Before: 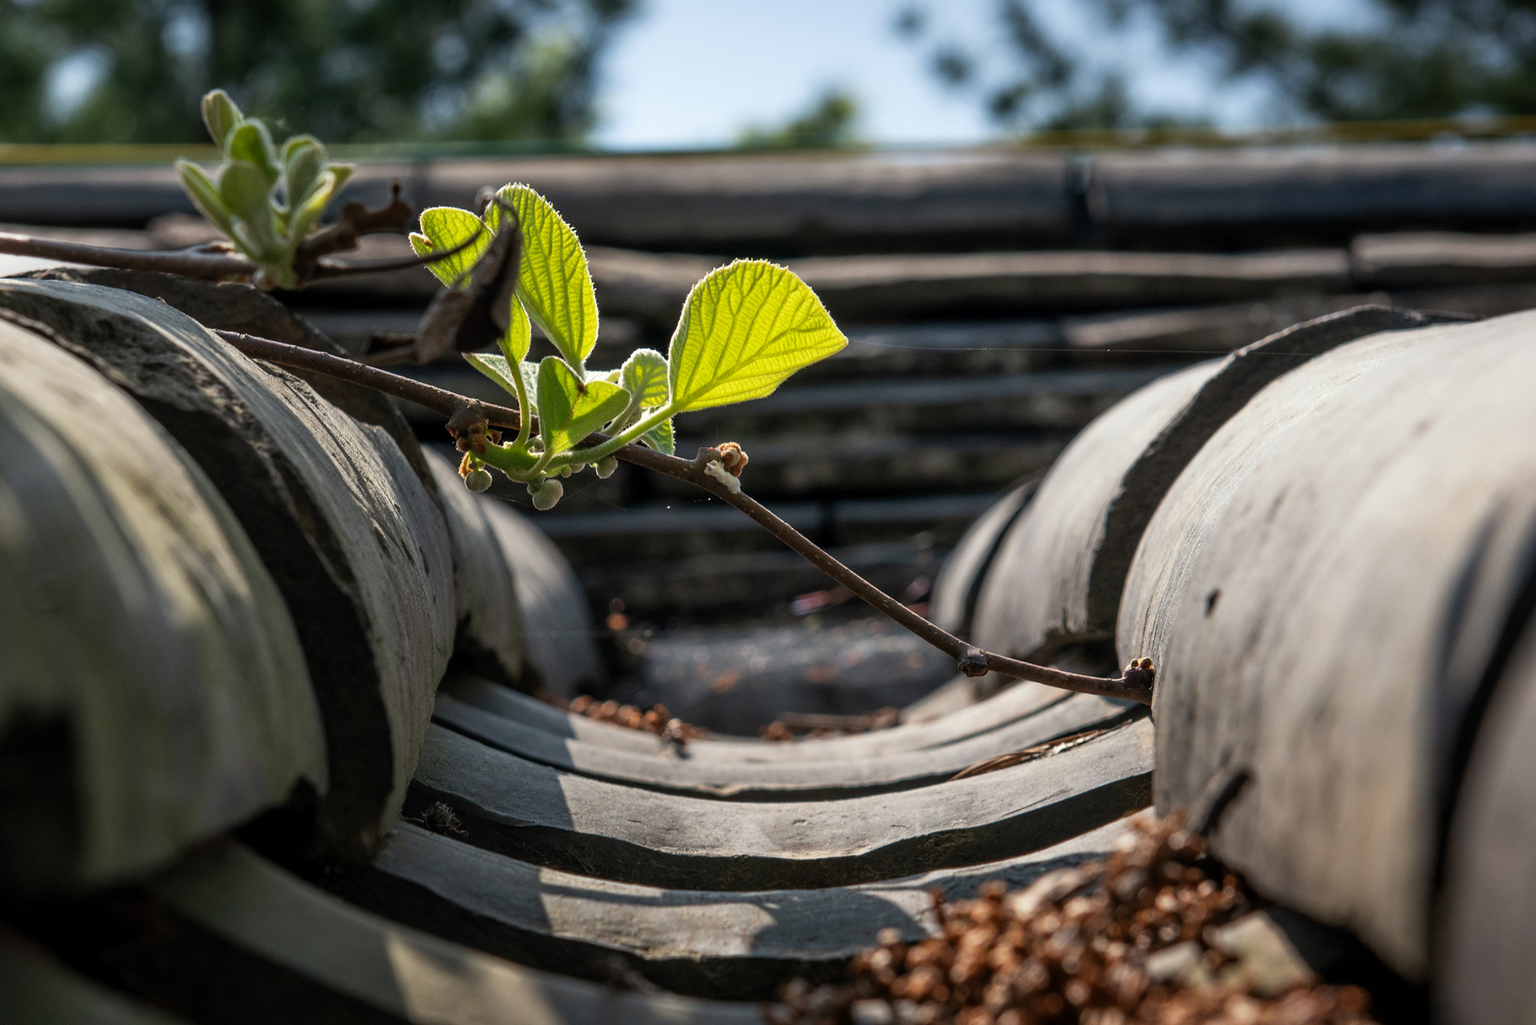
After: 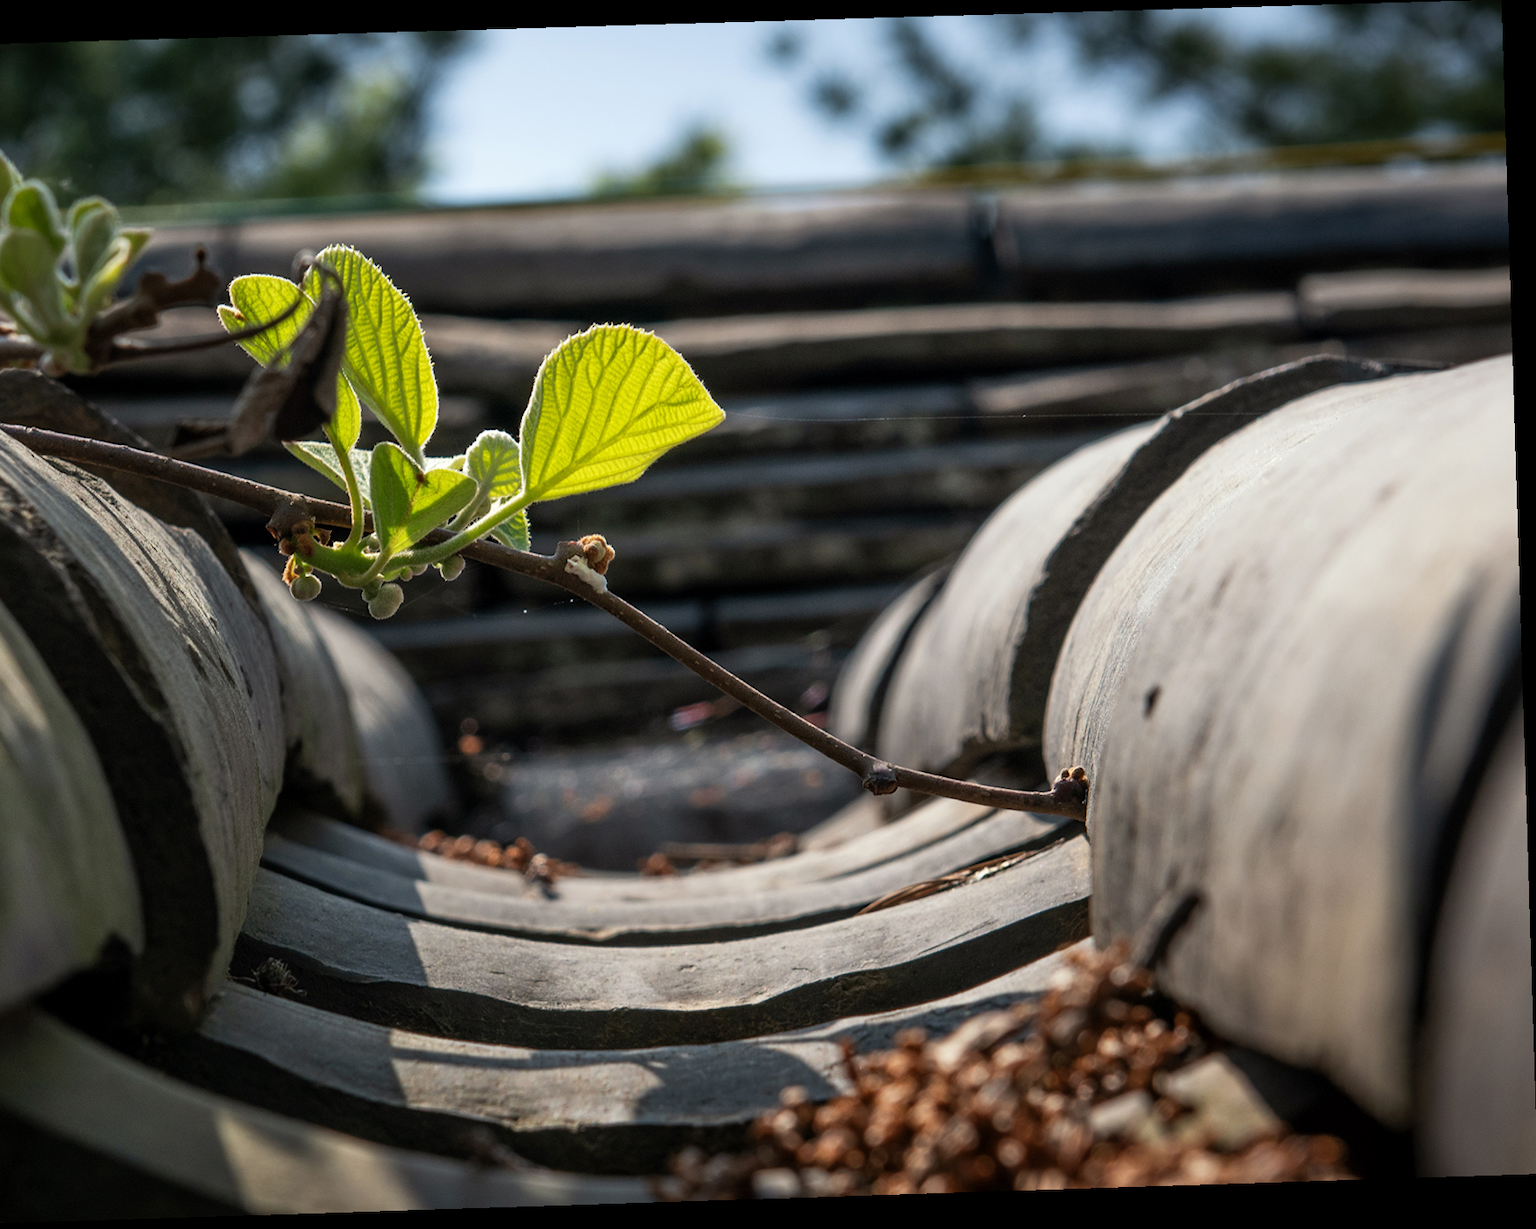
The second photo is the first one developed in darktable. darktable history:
rotate and perspective: rotation -1.77°, lens shift (horizontal) 0.004, automatic cropping off
crop and rotate: left 14.584%
